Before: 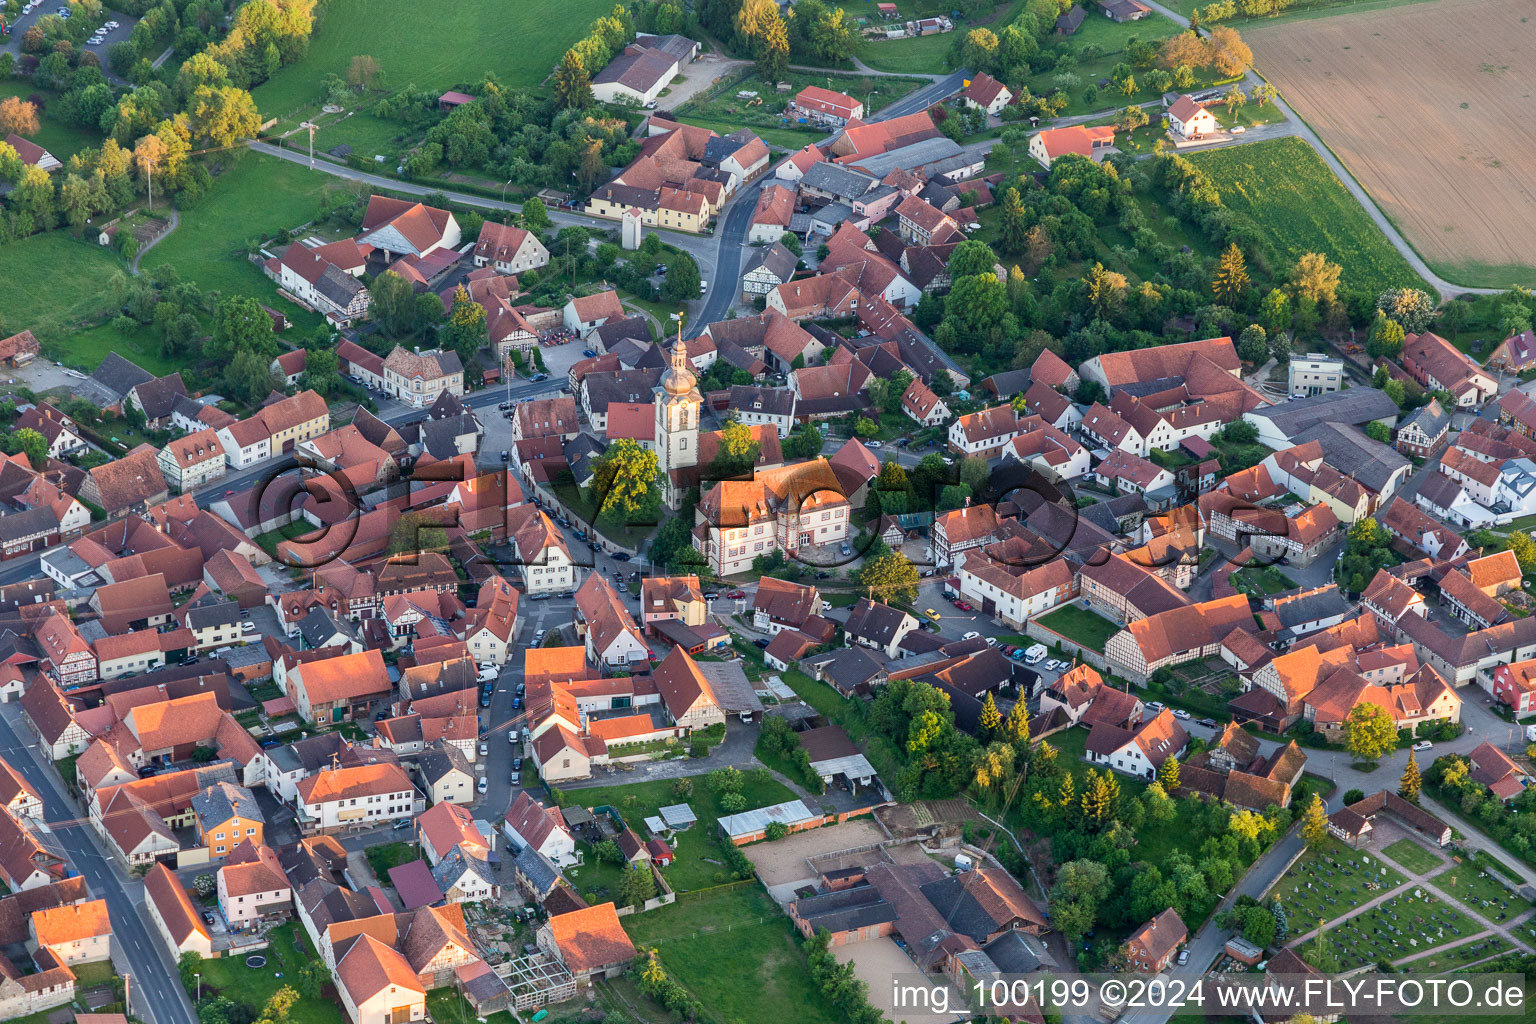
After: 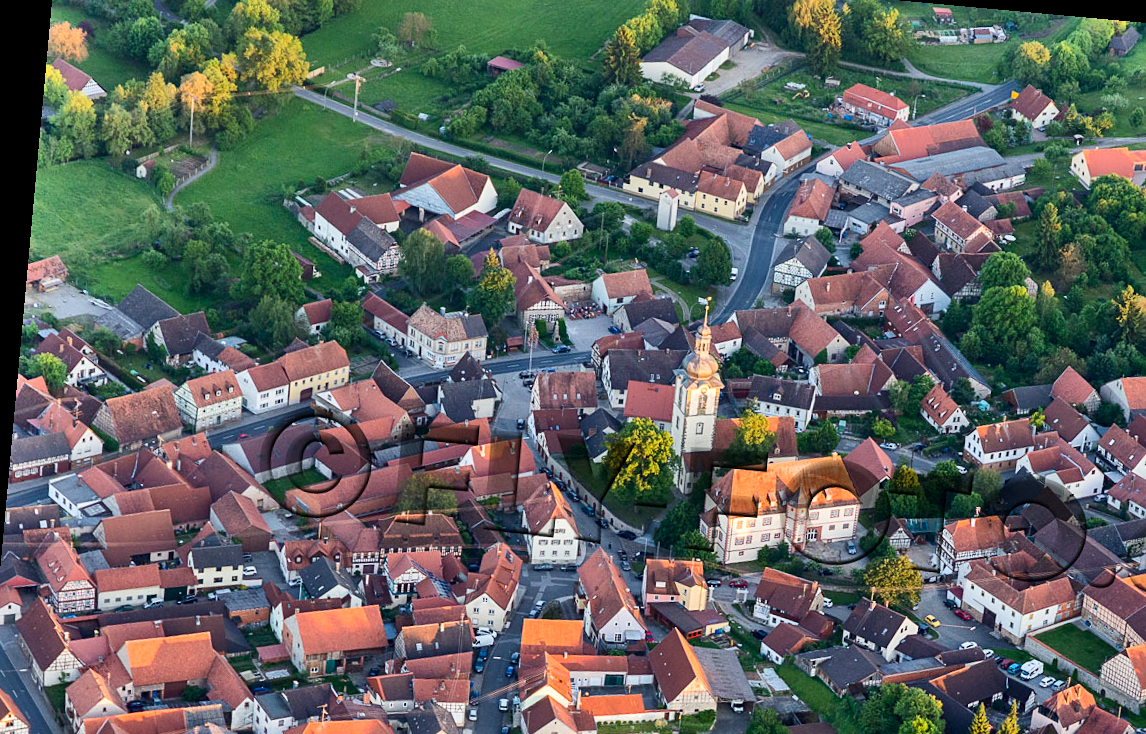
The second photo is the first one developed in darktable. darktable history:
crop and rotate: angle -5.22°, left 2.068%, top 6.609%, right 27.253%, bottom 30.072%
contrast brightness saturation: contrast 0.15, brightness -0.012, saturation 0.095
shadows and highlights: shadows 59.69, highlights -60.13, soften with gaussian
sharpen: amount 0.204
